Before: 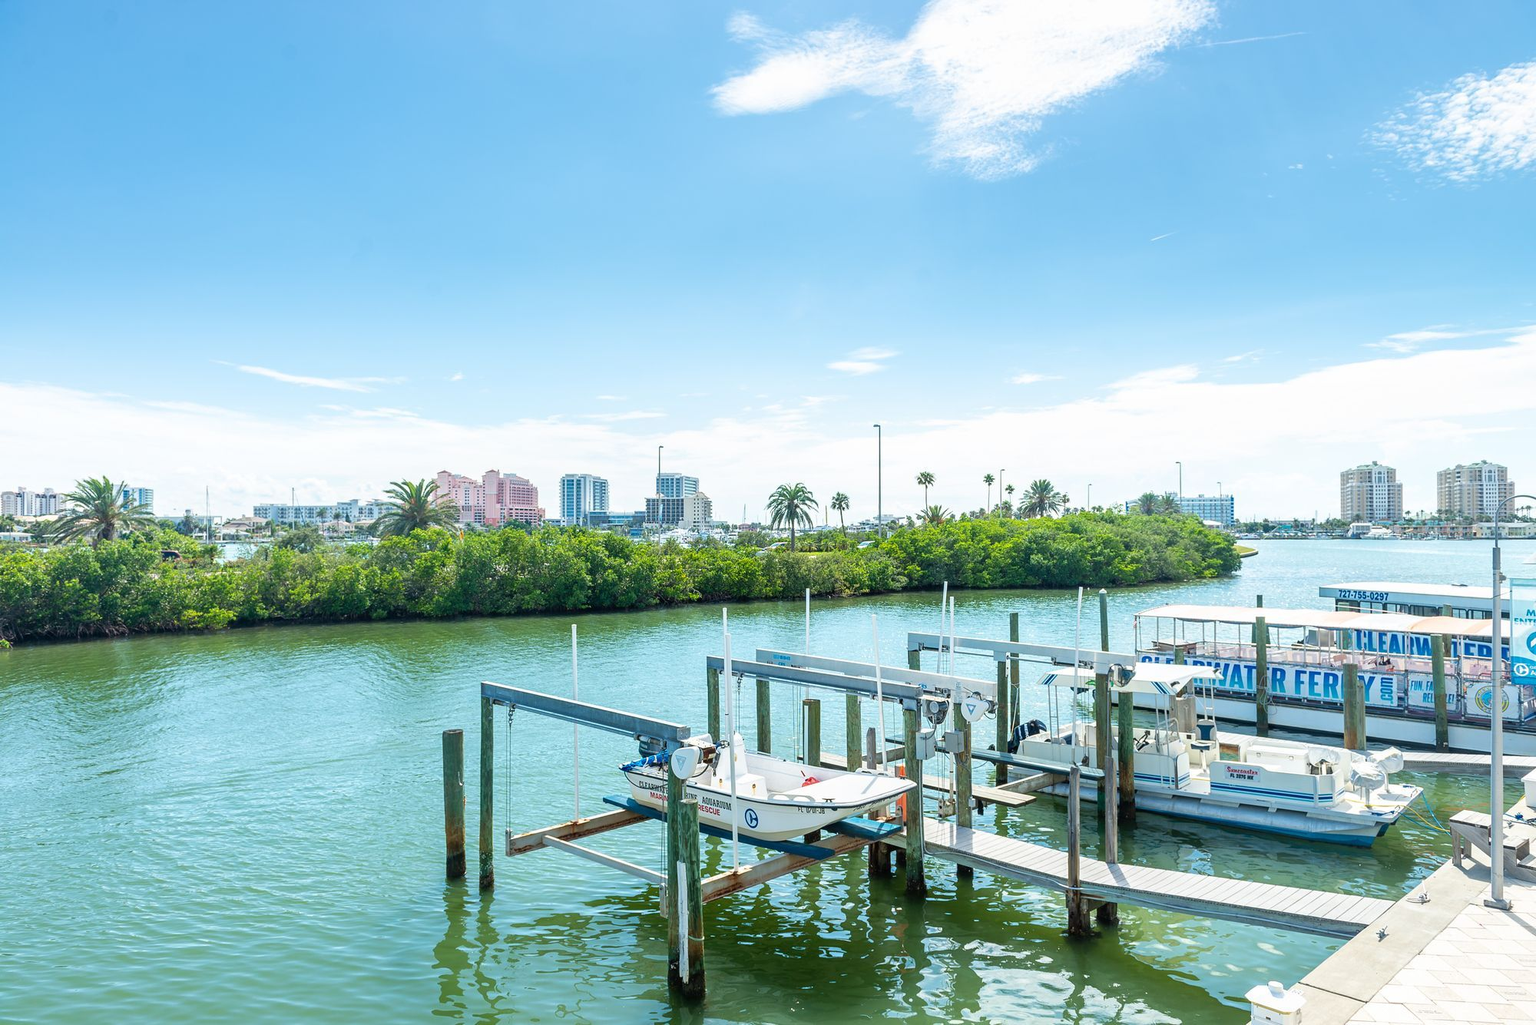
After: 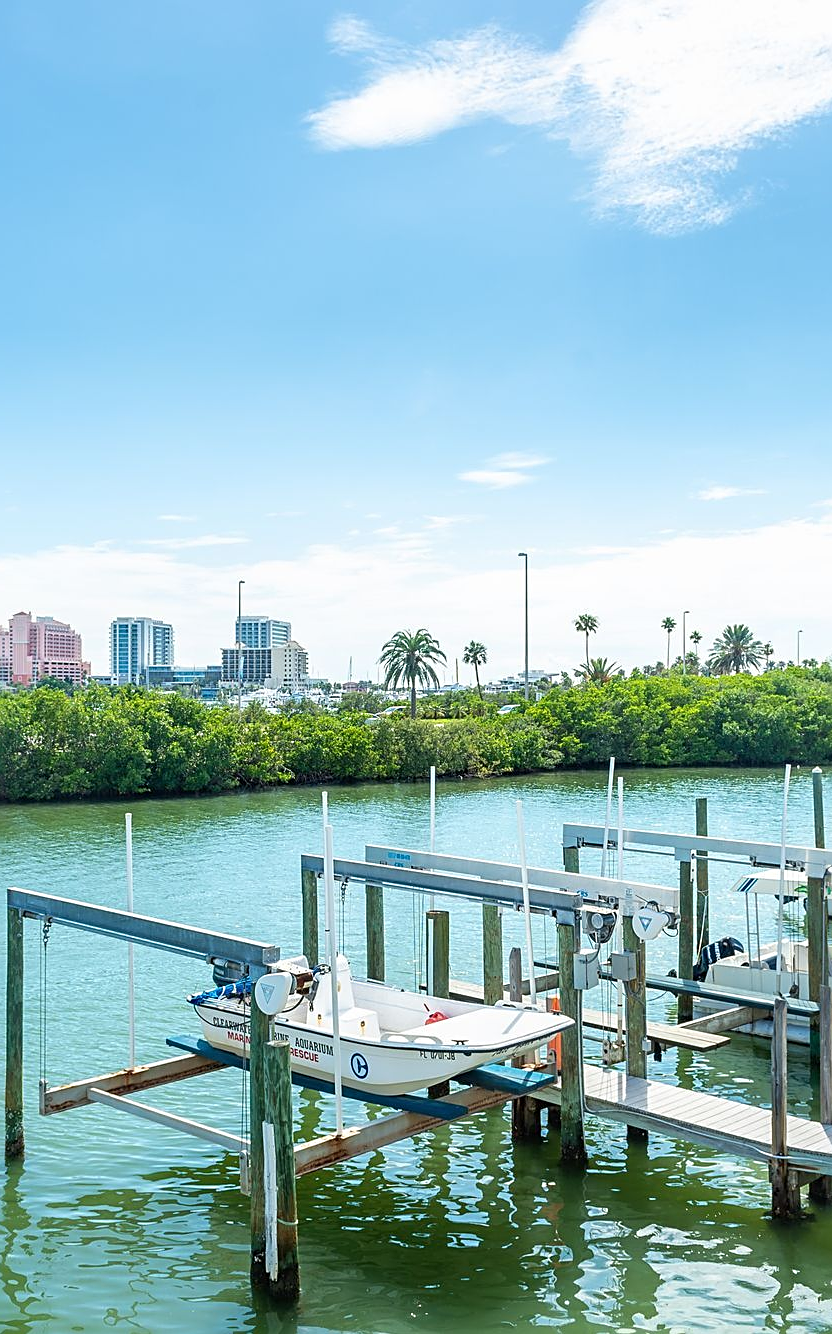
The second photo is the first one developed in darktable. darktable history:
crop: left 30.965%, right 27.388%
sharpen: on, module defaults
